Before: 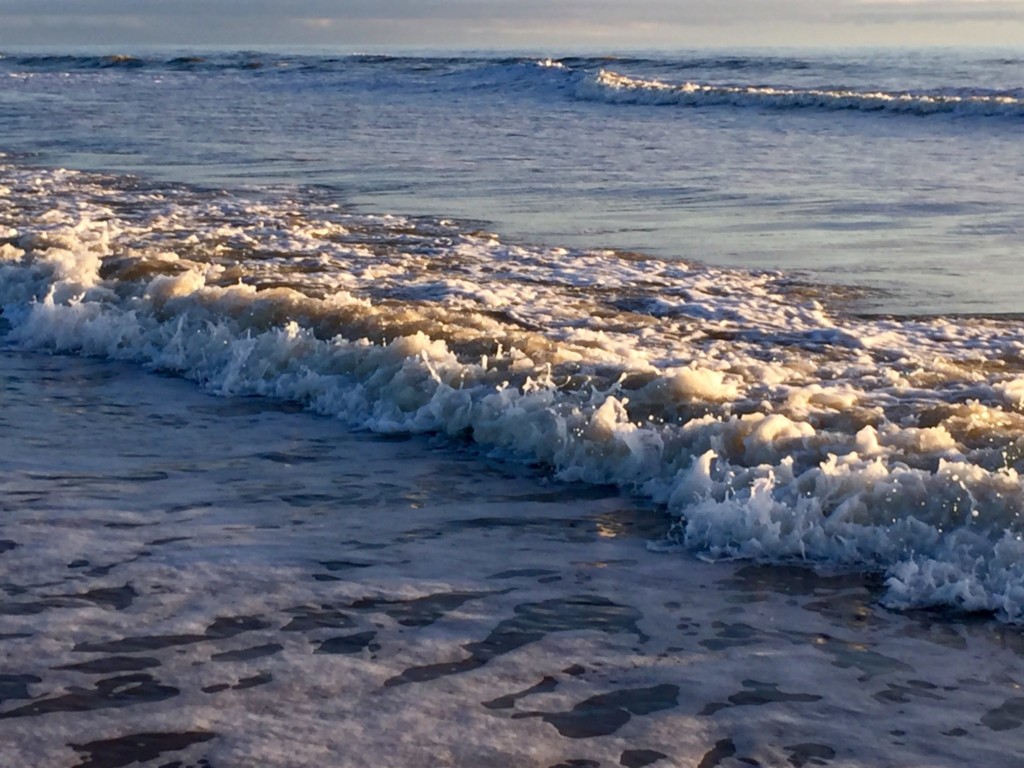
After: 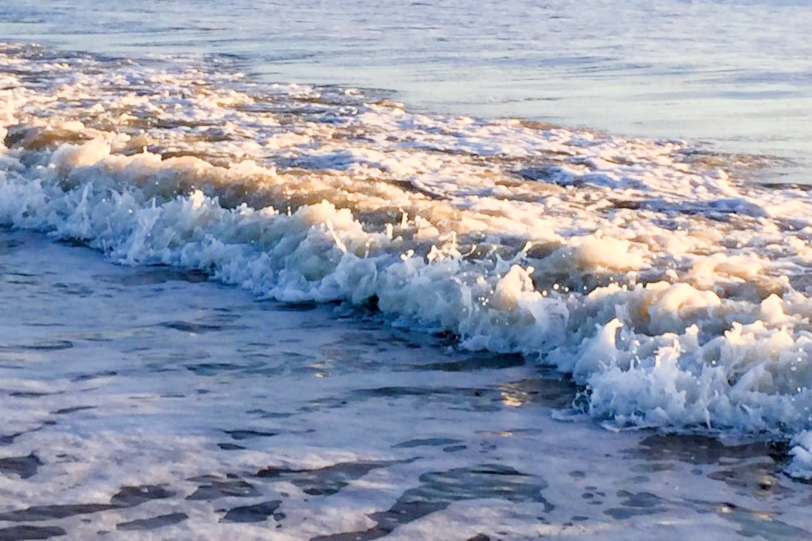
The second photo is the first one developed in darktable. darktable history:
exposure: black level correction 0, exposure 1.672 EV, compensate exposure bias true, compensate highlight preservation false
filmic rgb: black relative exposure -4.62 EV, white relative exposure 4.79 EV, hardness 2.35, latitude 36.44%, contrast 1.049, highlights saturation mix 1.58%, shadows ↔ highlights balance 1.2%
crop: left 9.359%, top 17.12%, right 11.265%, bottom 12.346%
